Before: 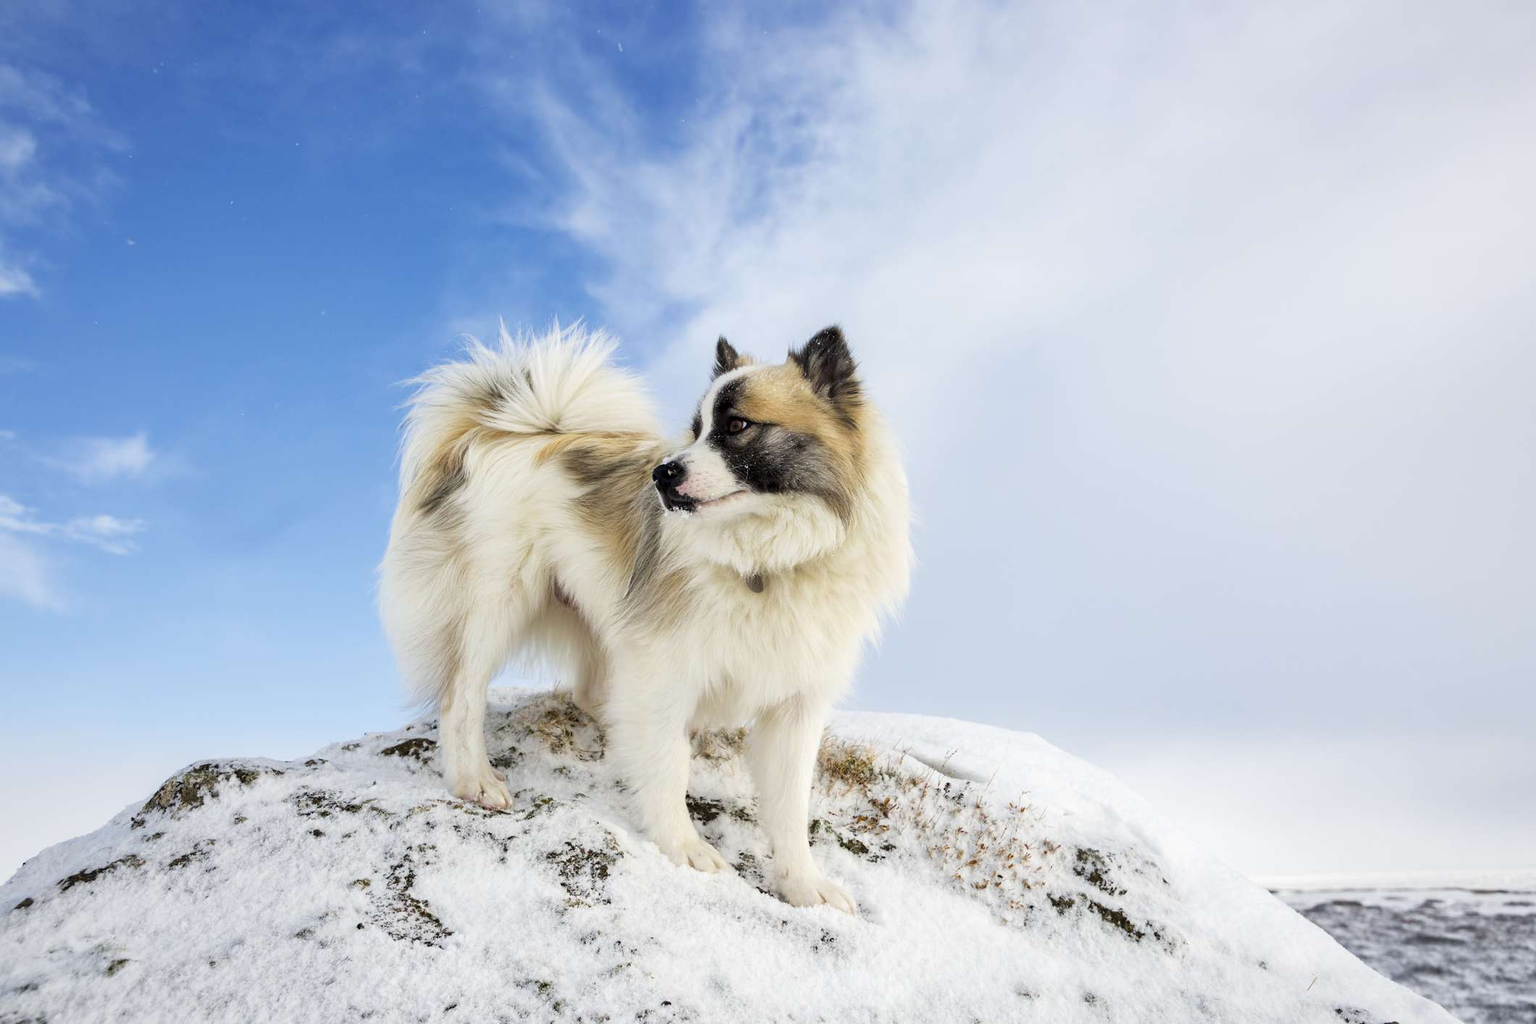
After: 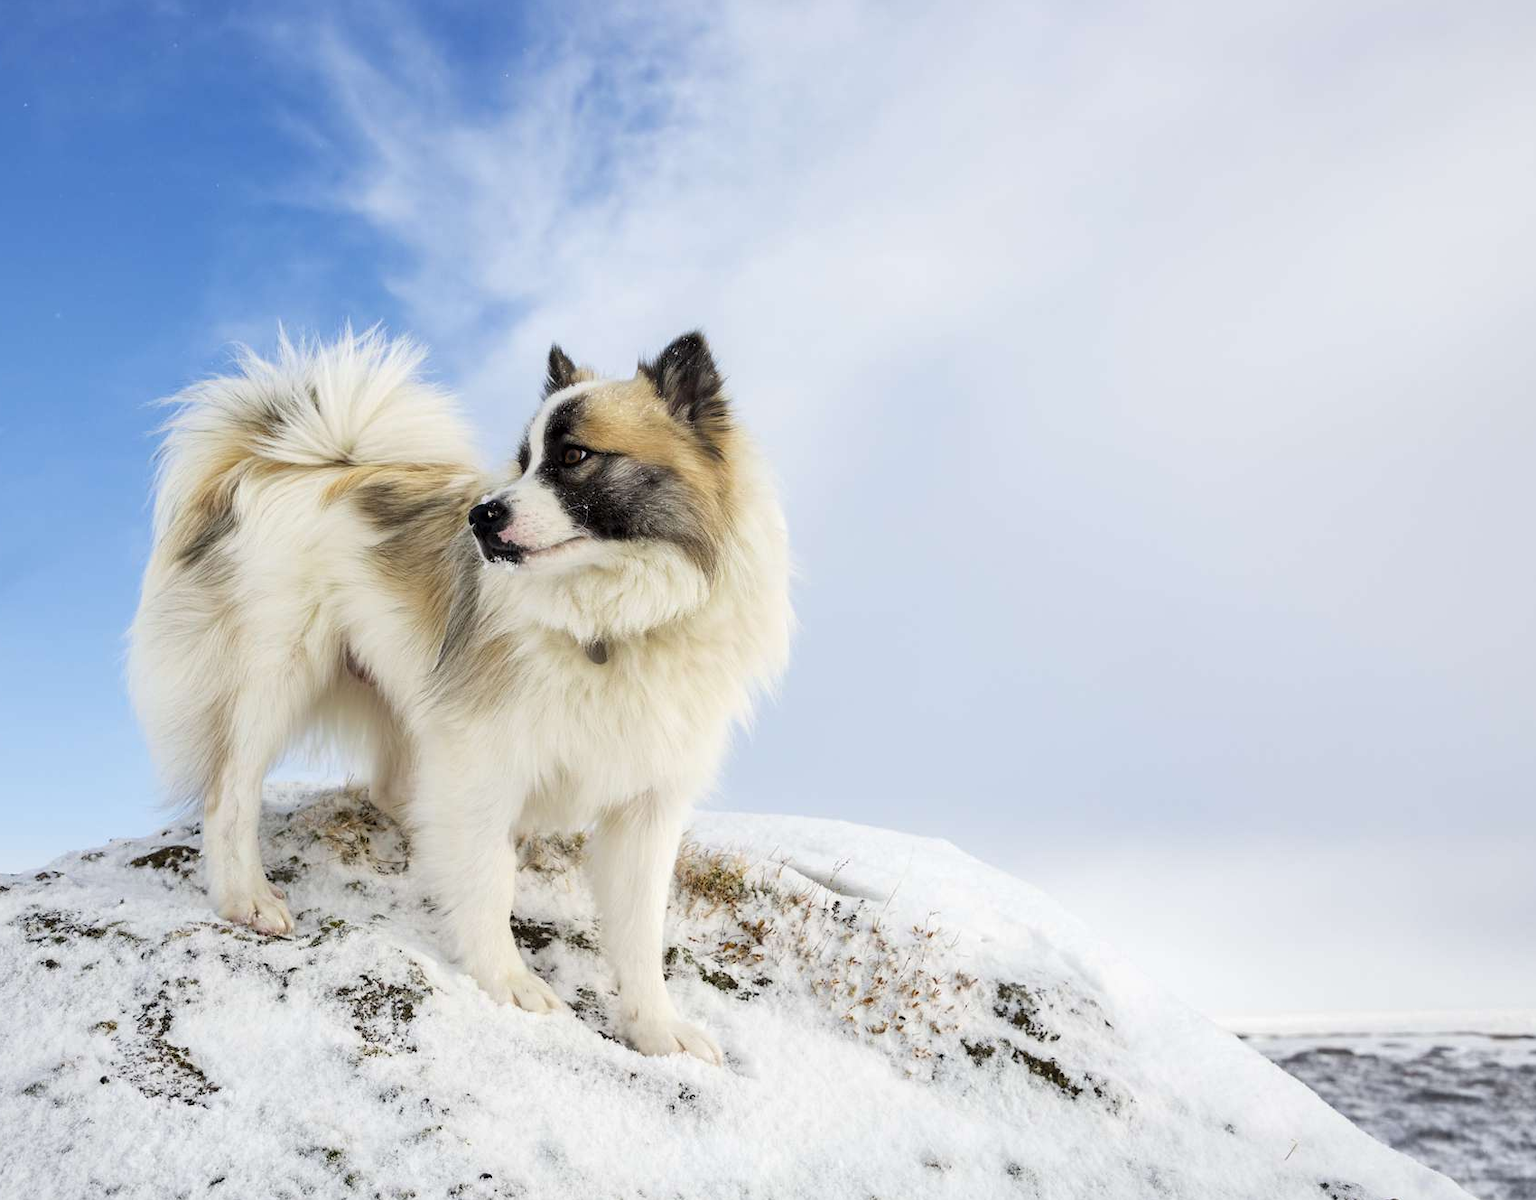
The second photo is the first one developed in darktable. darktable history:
crop and rotate: left 18.084%, top 5.886%, right 1.69%
